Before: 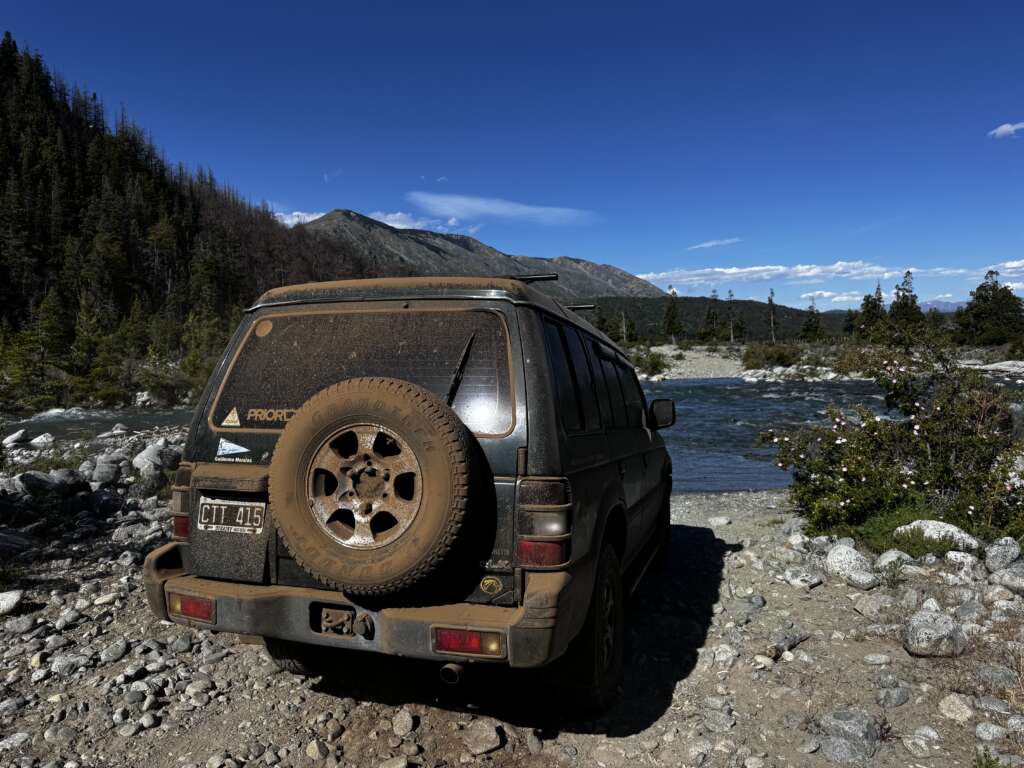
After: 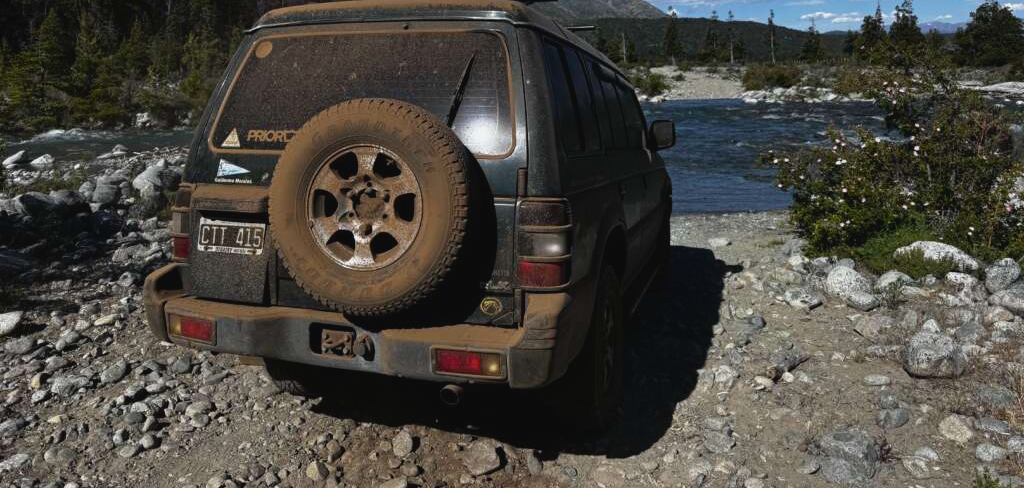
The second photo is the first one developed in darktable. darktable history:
contrast brightness saturation: contrast -0.08, brightness -0.04, saturation -0.11
crop and rotate: top 36.435%
